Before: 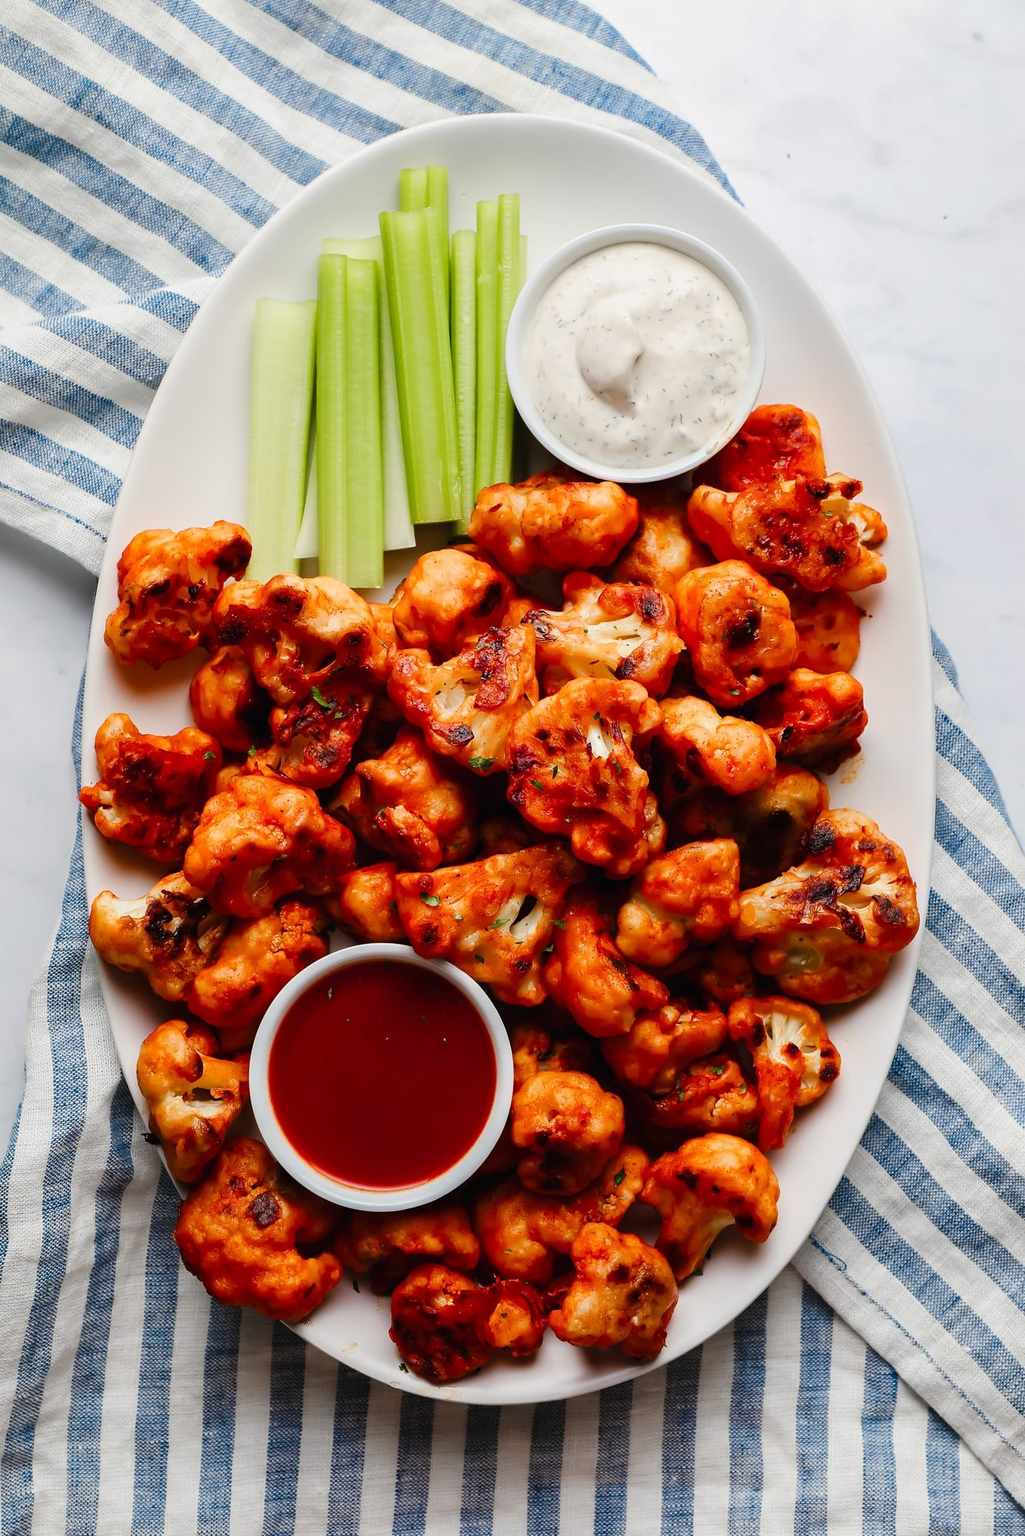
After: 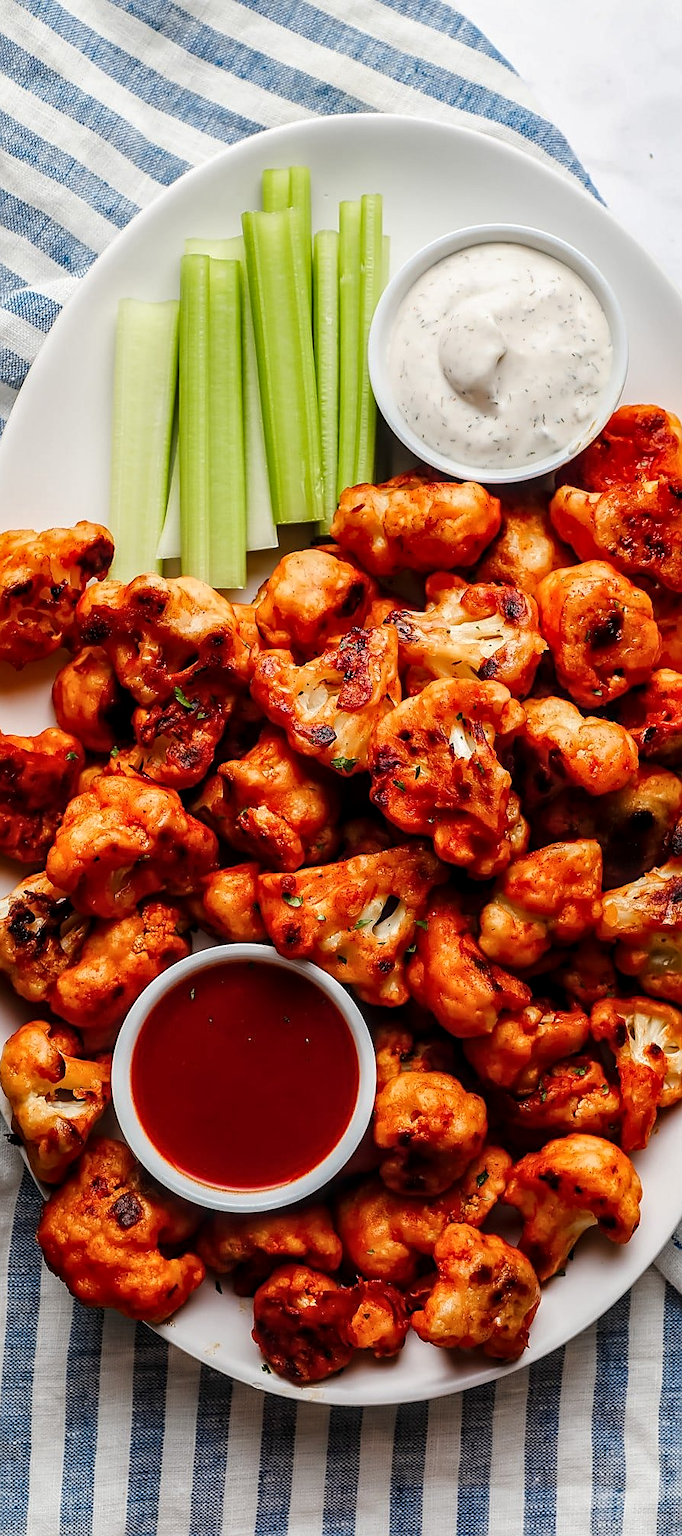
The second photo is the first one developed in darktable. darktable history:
local contrast: detail 130%
crop and rotate: left 13.471%, right 19.908%
sharpen: on, module defaults
